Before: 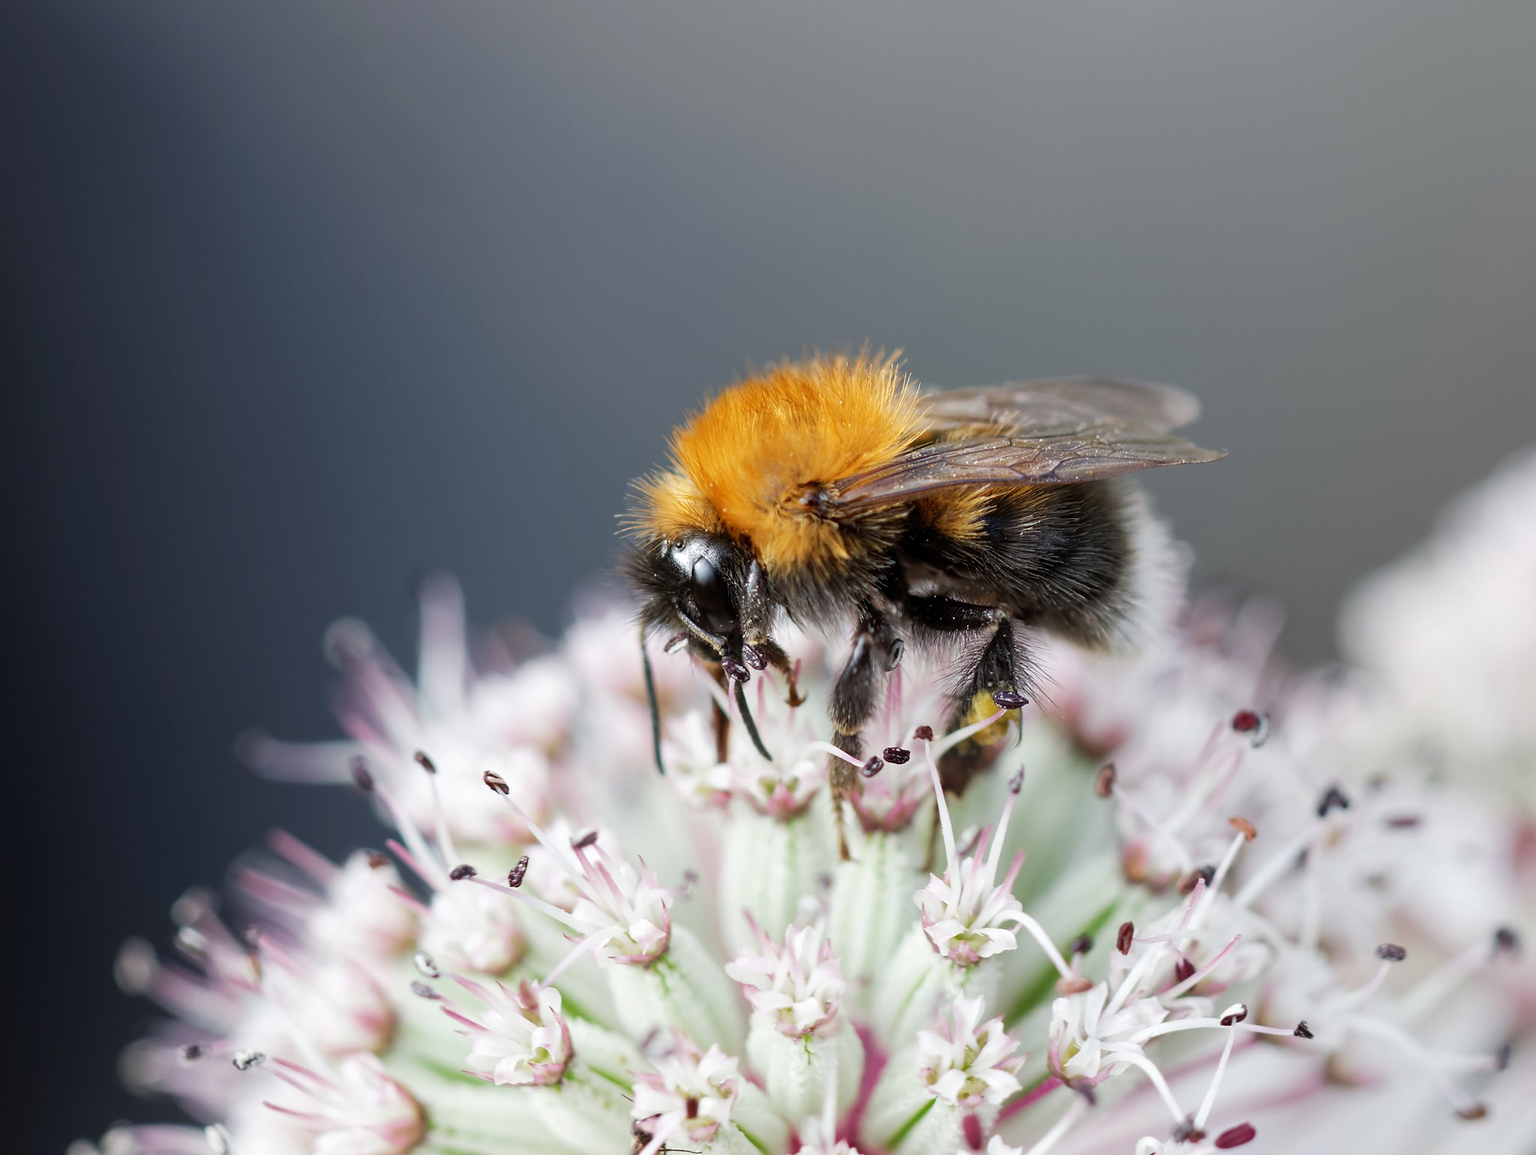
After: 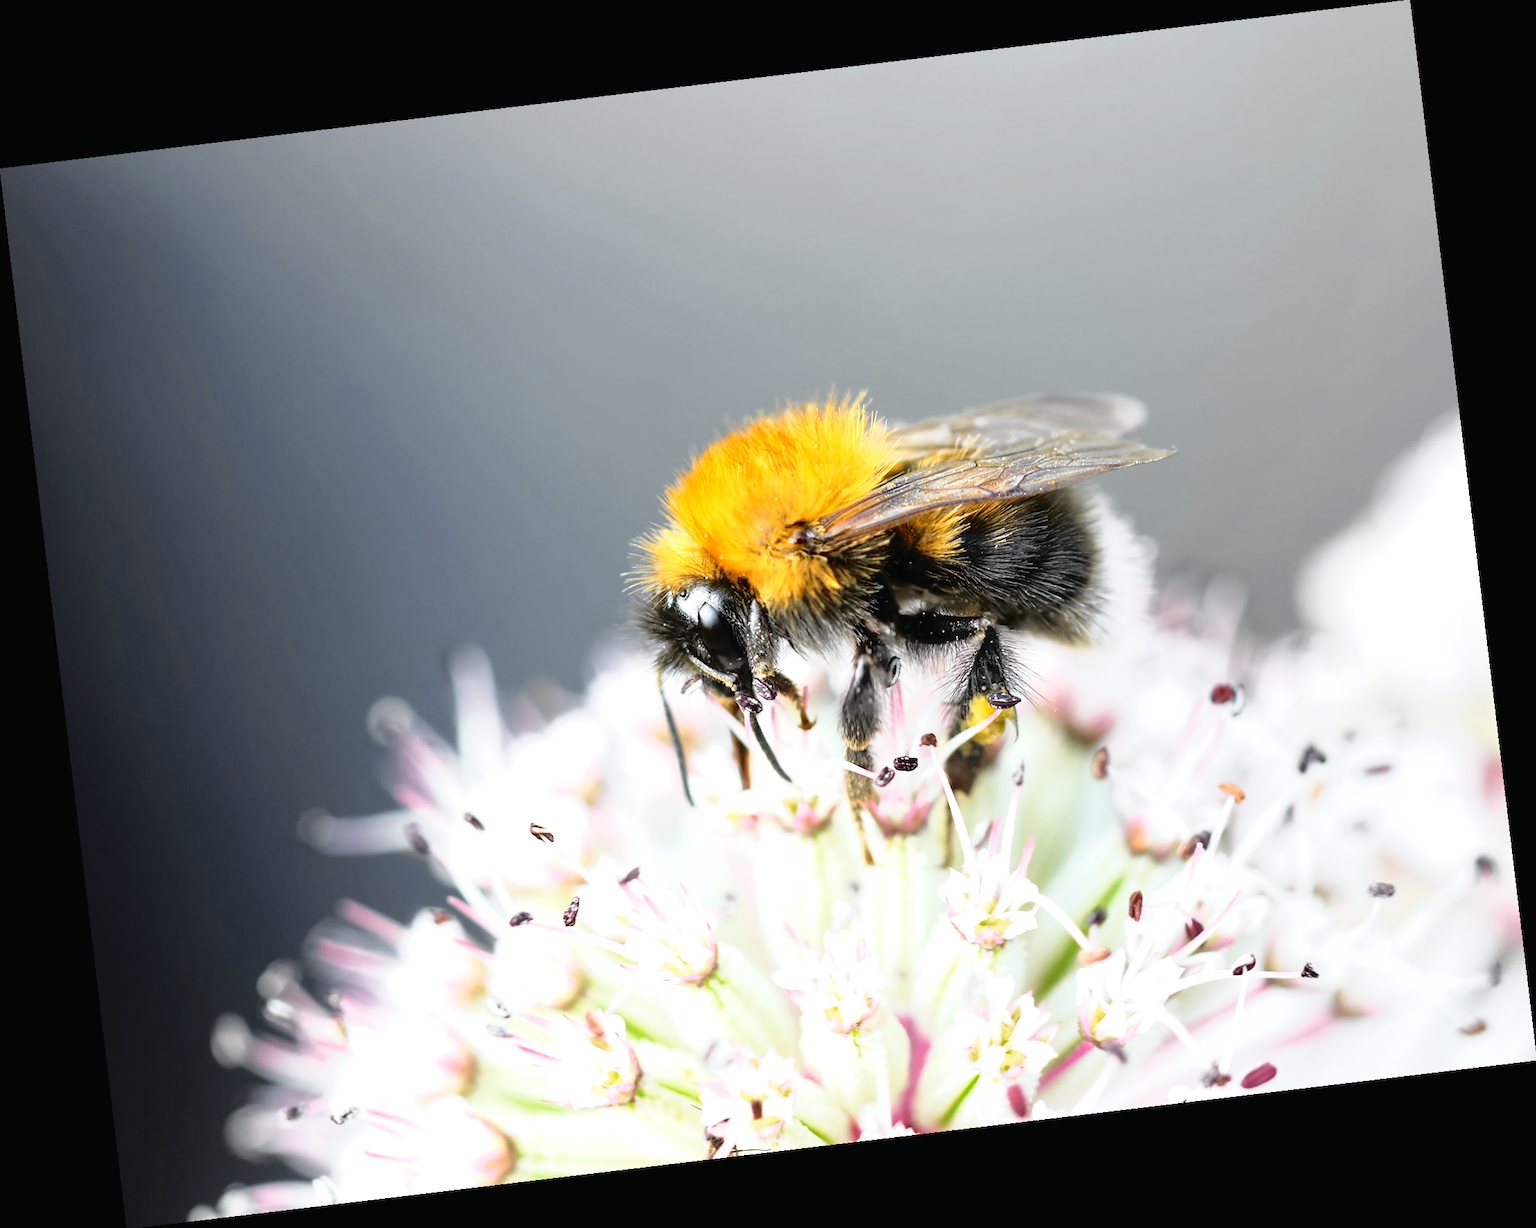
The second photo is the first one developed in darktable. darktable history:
color balance: on, module defaults
rotate and perspective: rotation -6.83°, automatic cropping off
tone curve: curves: ch0 [(0, 0.013) (0.129, 0.1) (0.327, 0.382) (0.489, 0.573) (0.66, 0.748) (0.858, 0.926) (1, 0.977)]; ch1 [(0, 0) (0.353, 0.344) (0.45, 0.46) (0.498, 0.495) (0.521, 0.506) (0.563, 0.559) (0.592, 0.585) (0.657, 0.655) (1, 1)]; ch2 [(0, 0) (0.333, 0.346) (0.375, 0.375) (0.427, 0.44) (0.5, 0.501) (0.505, 0.499) (0.528, 0.533) (0.579, 0.61) (0.612, 0.644) (0.66, 0.715) (1, 1)], color space Lab, independent channels, preserve colors none
exposure: black level correction 0, exposure 0.7 EV, compensate exposure bias true, compensate highlight preservation false
